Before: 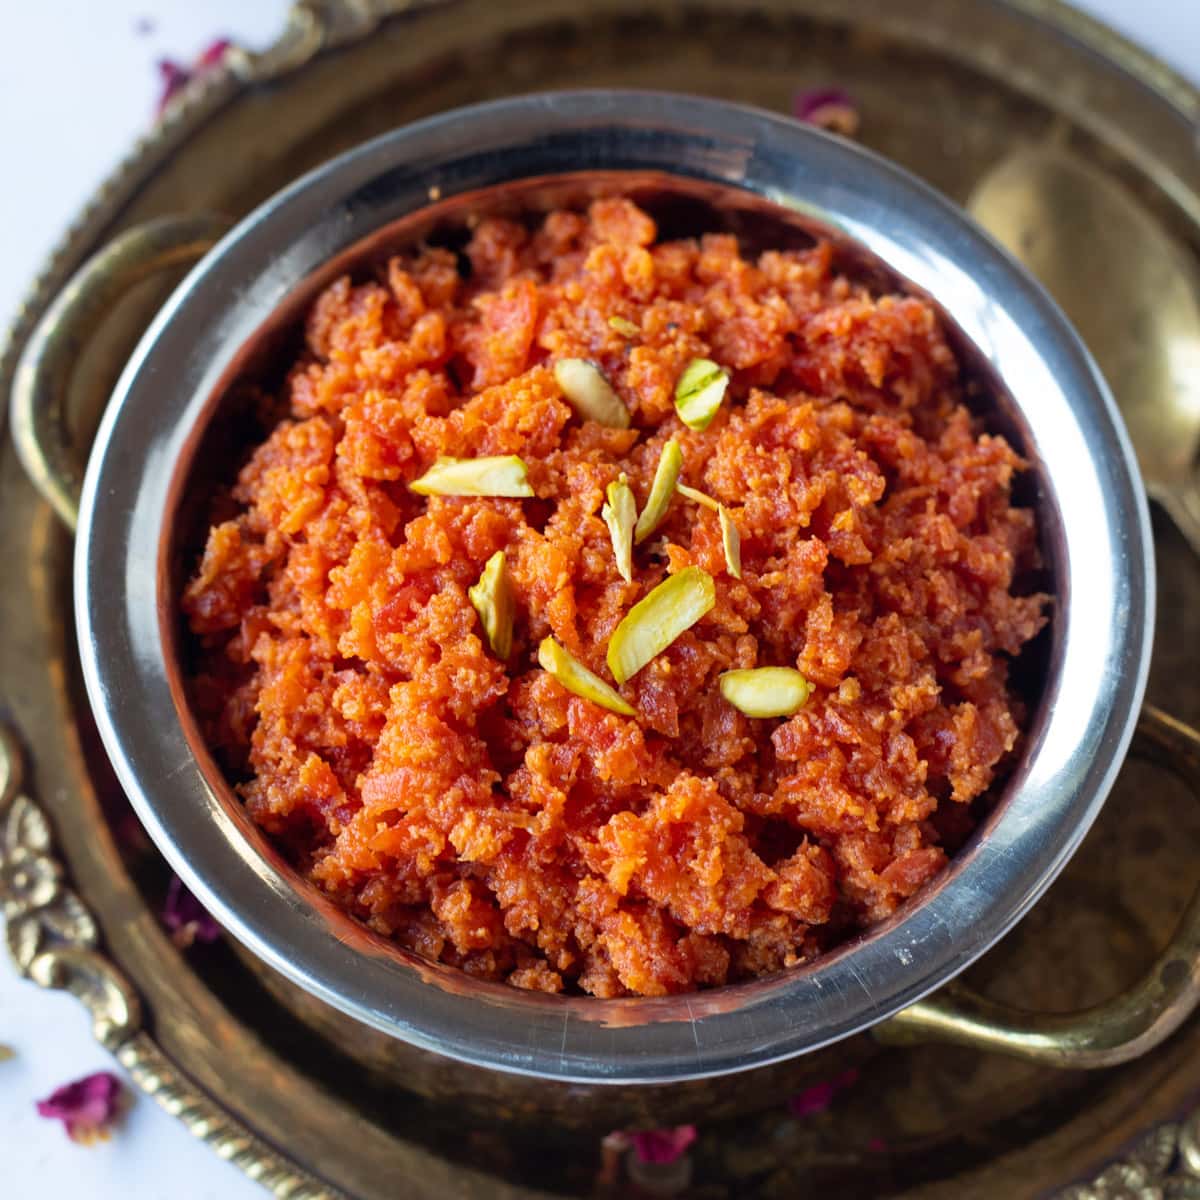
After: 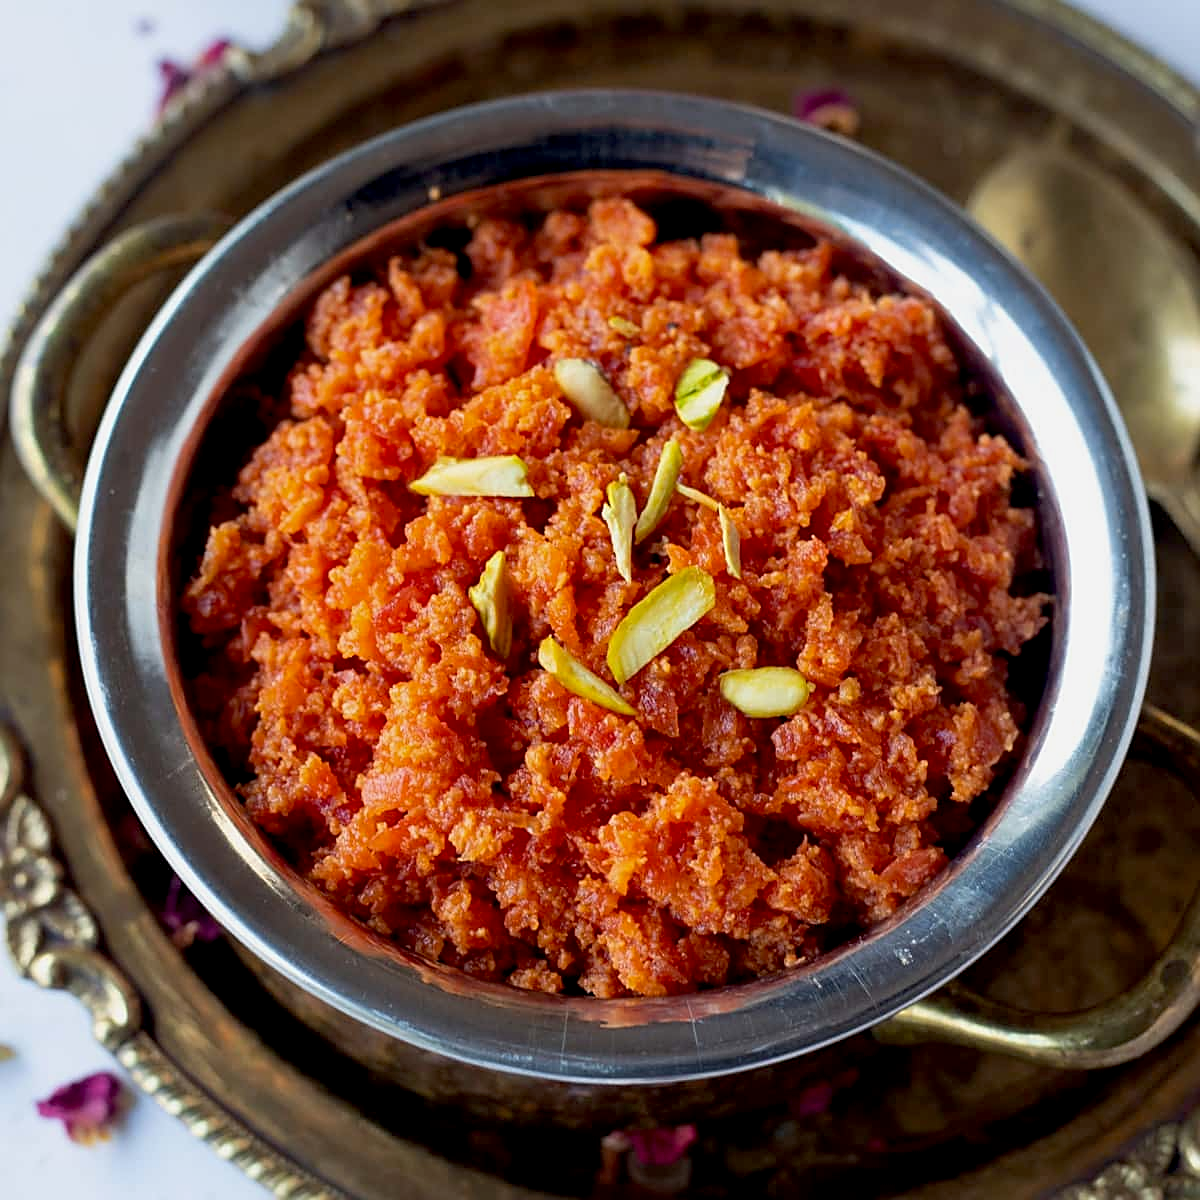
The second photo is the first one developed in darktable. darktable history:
sharpen: on, module defaults
exposure: black level correction 0.009, exposure -0.159 EV, compensate highlight preservation false
